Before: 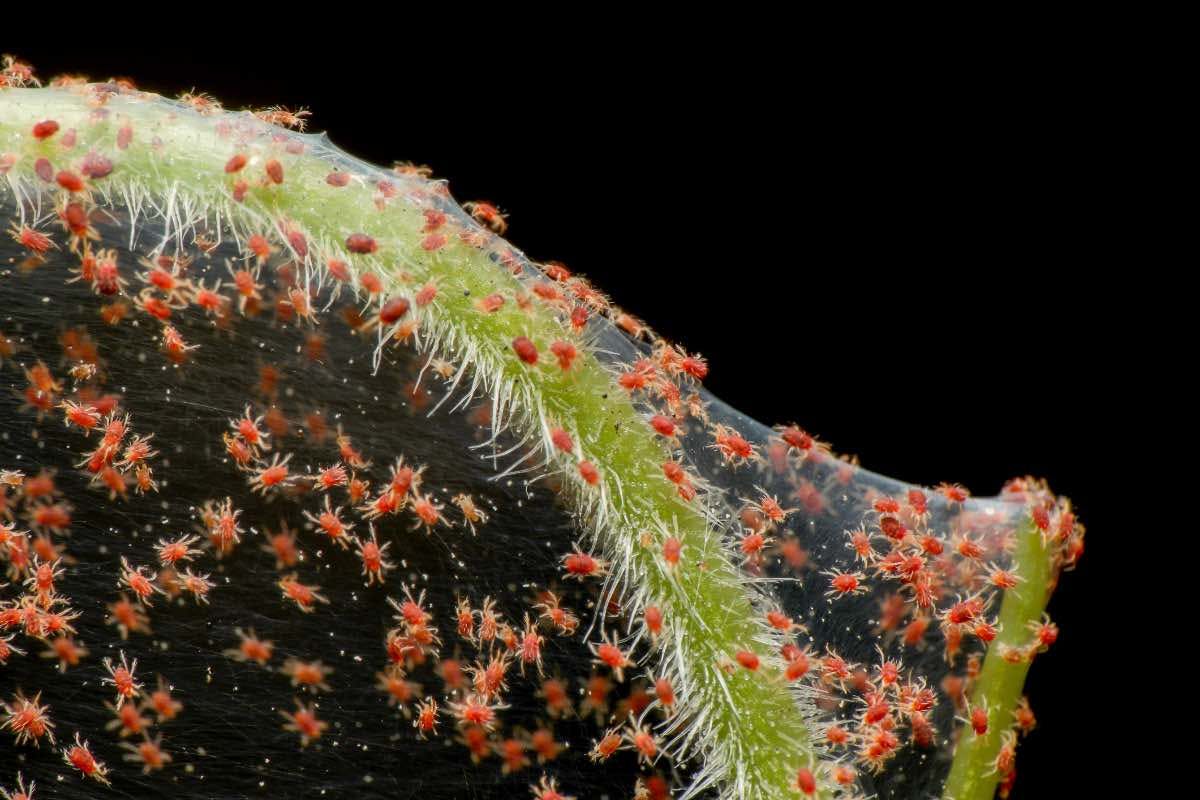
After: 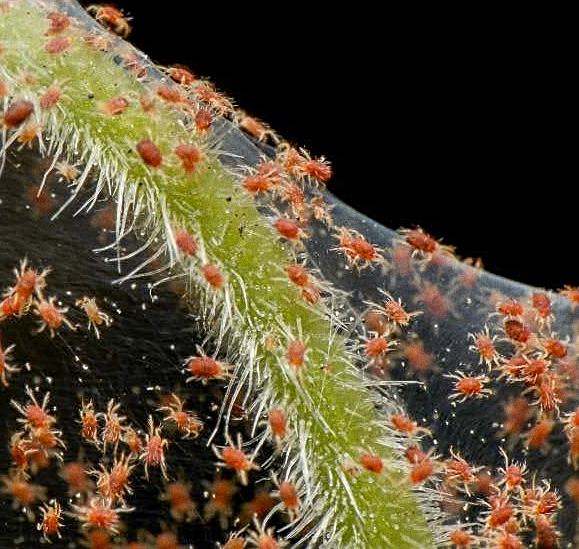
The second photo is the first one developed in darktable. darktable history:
crop: left 31.379%, top 24.658%, right 20.326%, bottom 6.628%
color contrast: green-magenta contrast 0.81
grain: coarseness 0.09 ISO
sharpen: on, module defaults
